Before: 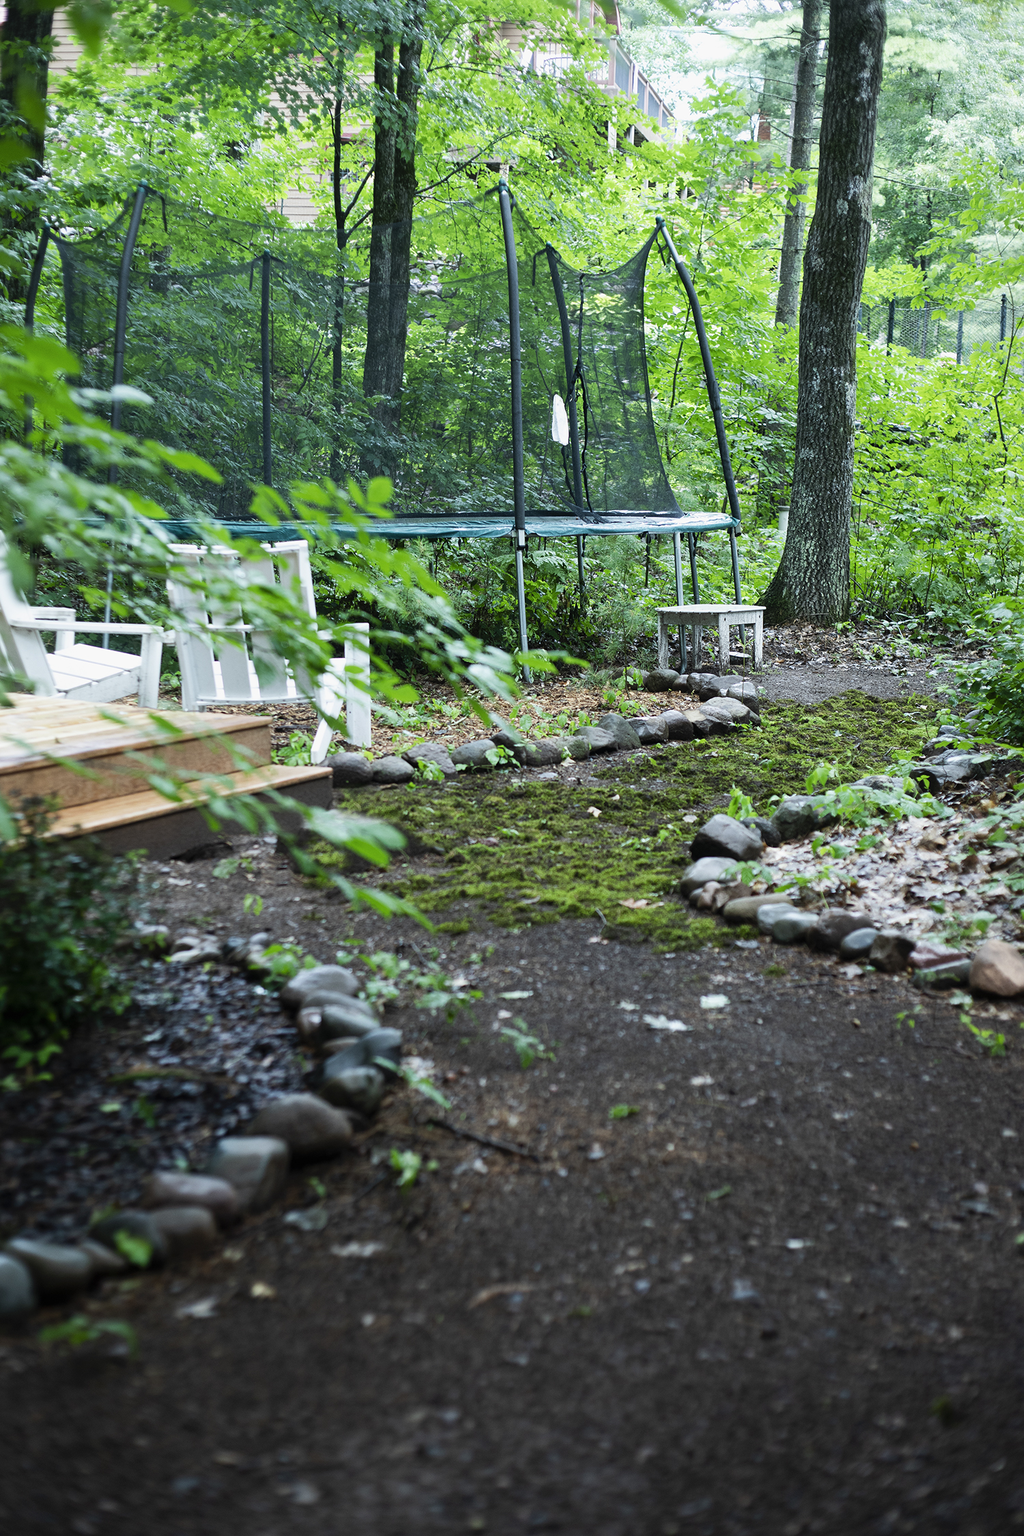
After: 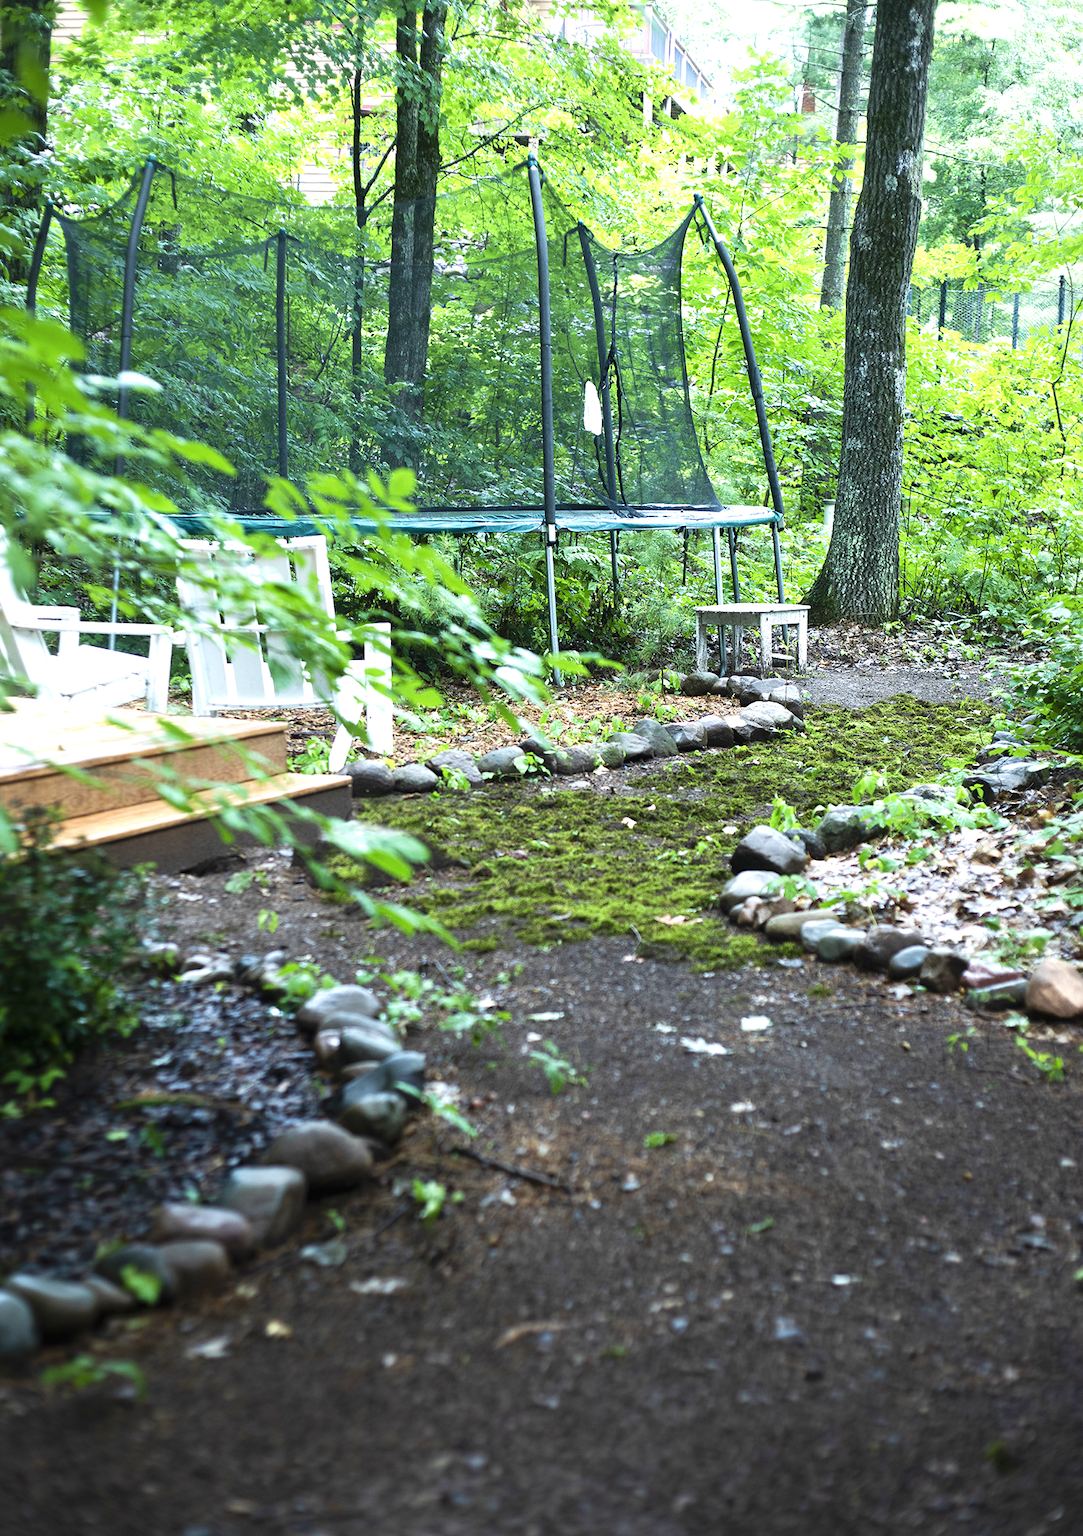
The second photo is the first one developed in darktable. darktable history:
crop and rotate: top 2.227%, bottom 3.204%
velvia: on, module defaults
exposure: black level correction 0, exposure 0.701 EV, compensate highlight preservation false
